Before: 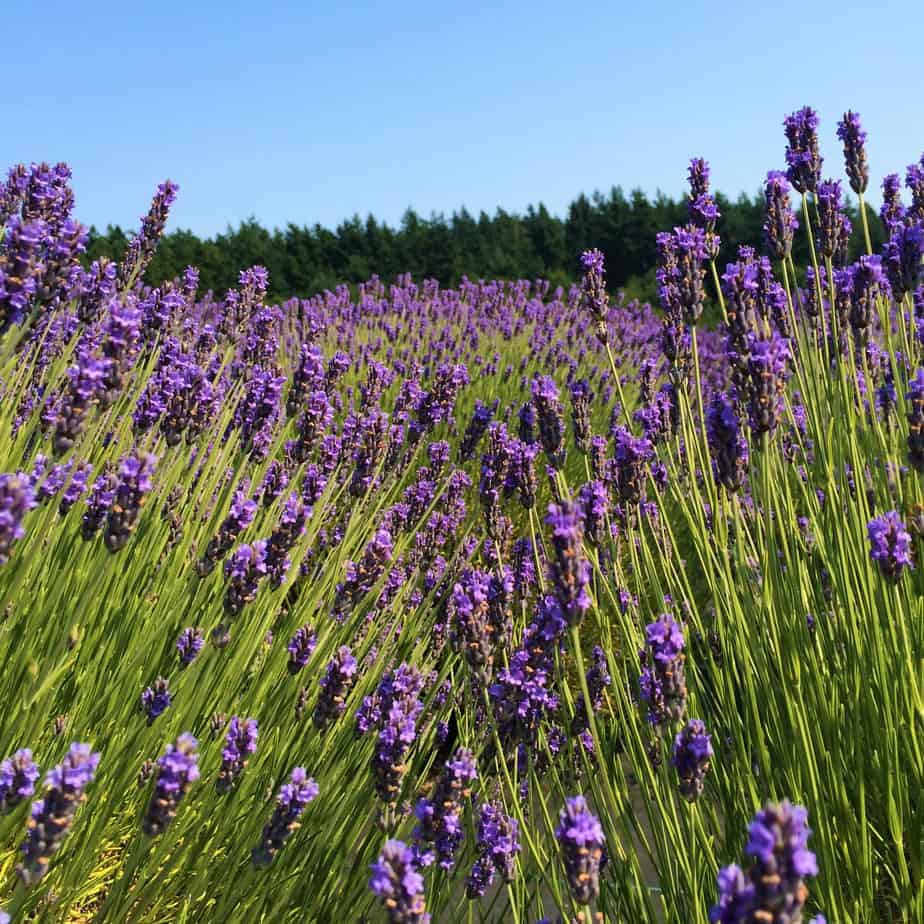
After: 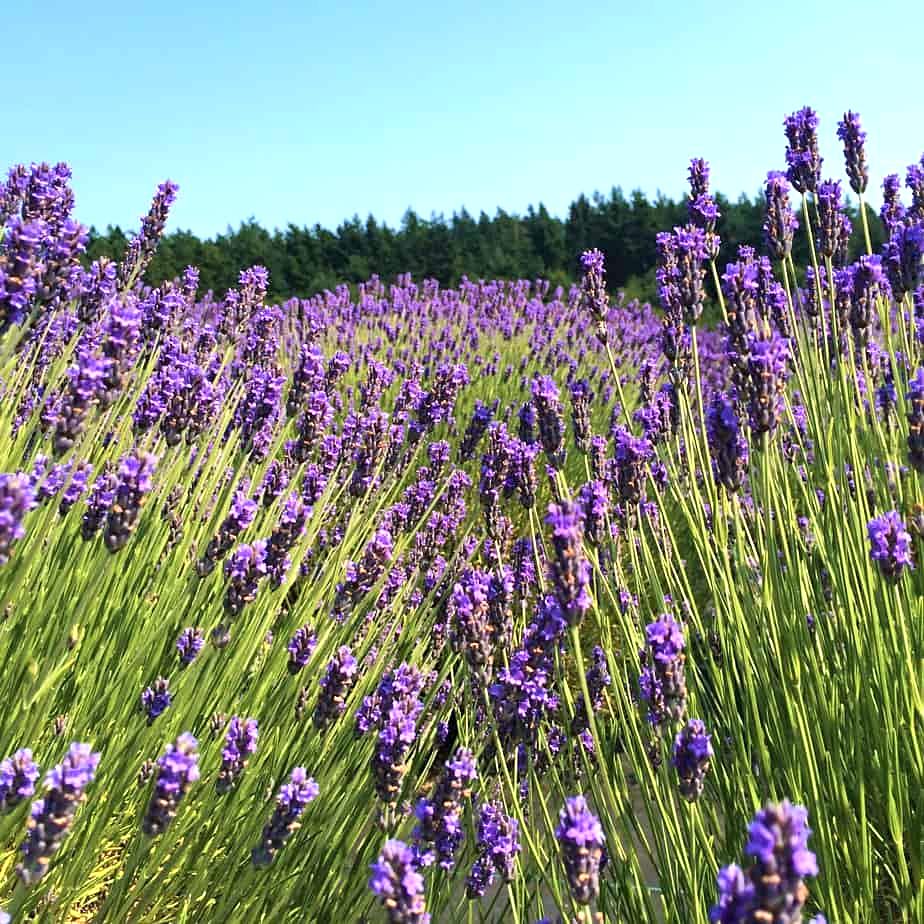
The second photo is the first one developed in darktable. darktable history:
exposure: exposure 0.648 EV, compensate highlight preservation false
sharpen: amount 0.2
color calibration: illuminant as shot in camera, x 0.358, y 0.373, temperature 4628.91 K
